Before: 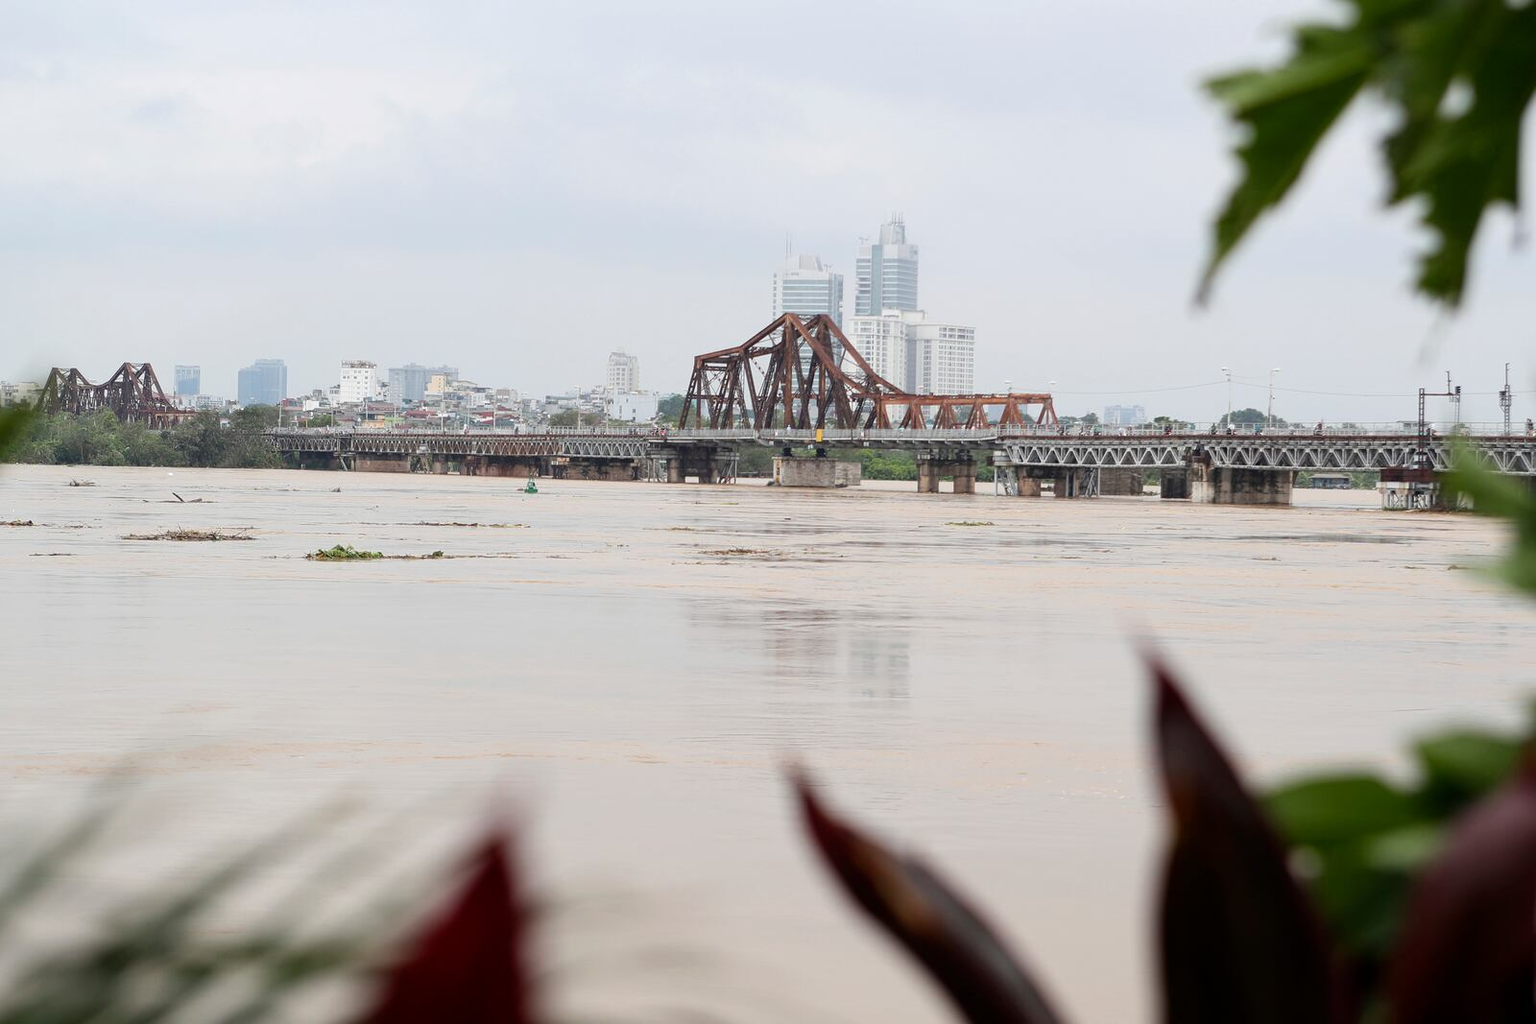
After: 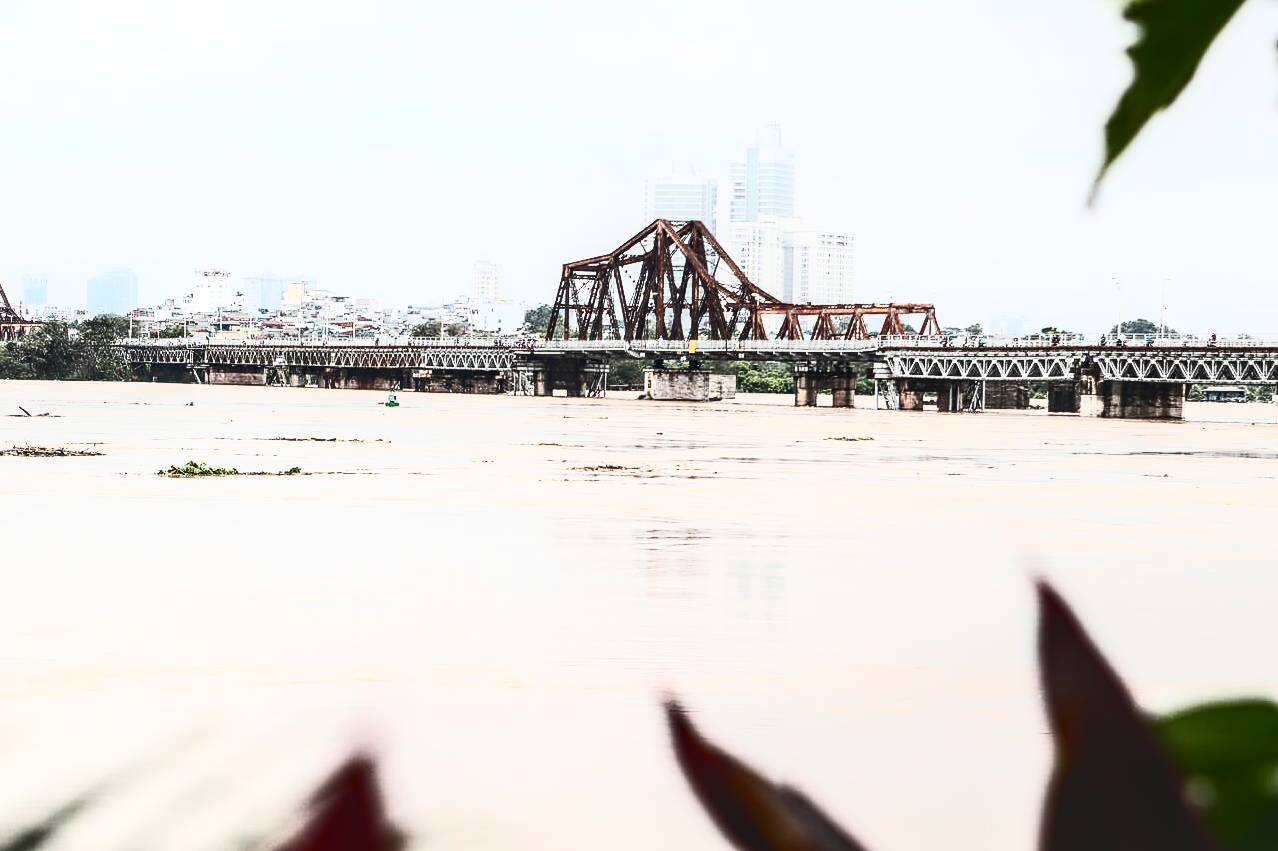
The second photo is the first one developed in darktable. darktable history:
sharpen: radius 1.445, amount 0.399, threshold 1.653
crop and rotate: left 10.073%, top 10.073%, right 10.015%, bottom 10.166%
contrast brightness saturation: contrast 0.942, brightness 0.19
local contrast: highlights 61%, detail 143%, midtone range 0.424
